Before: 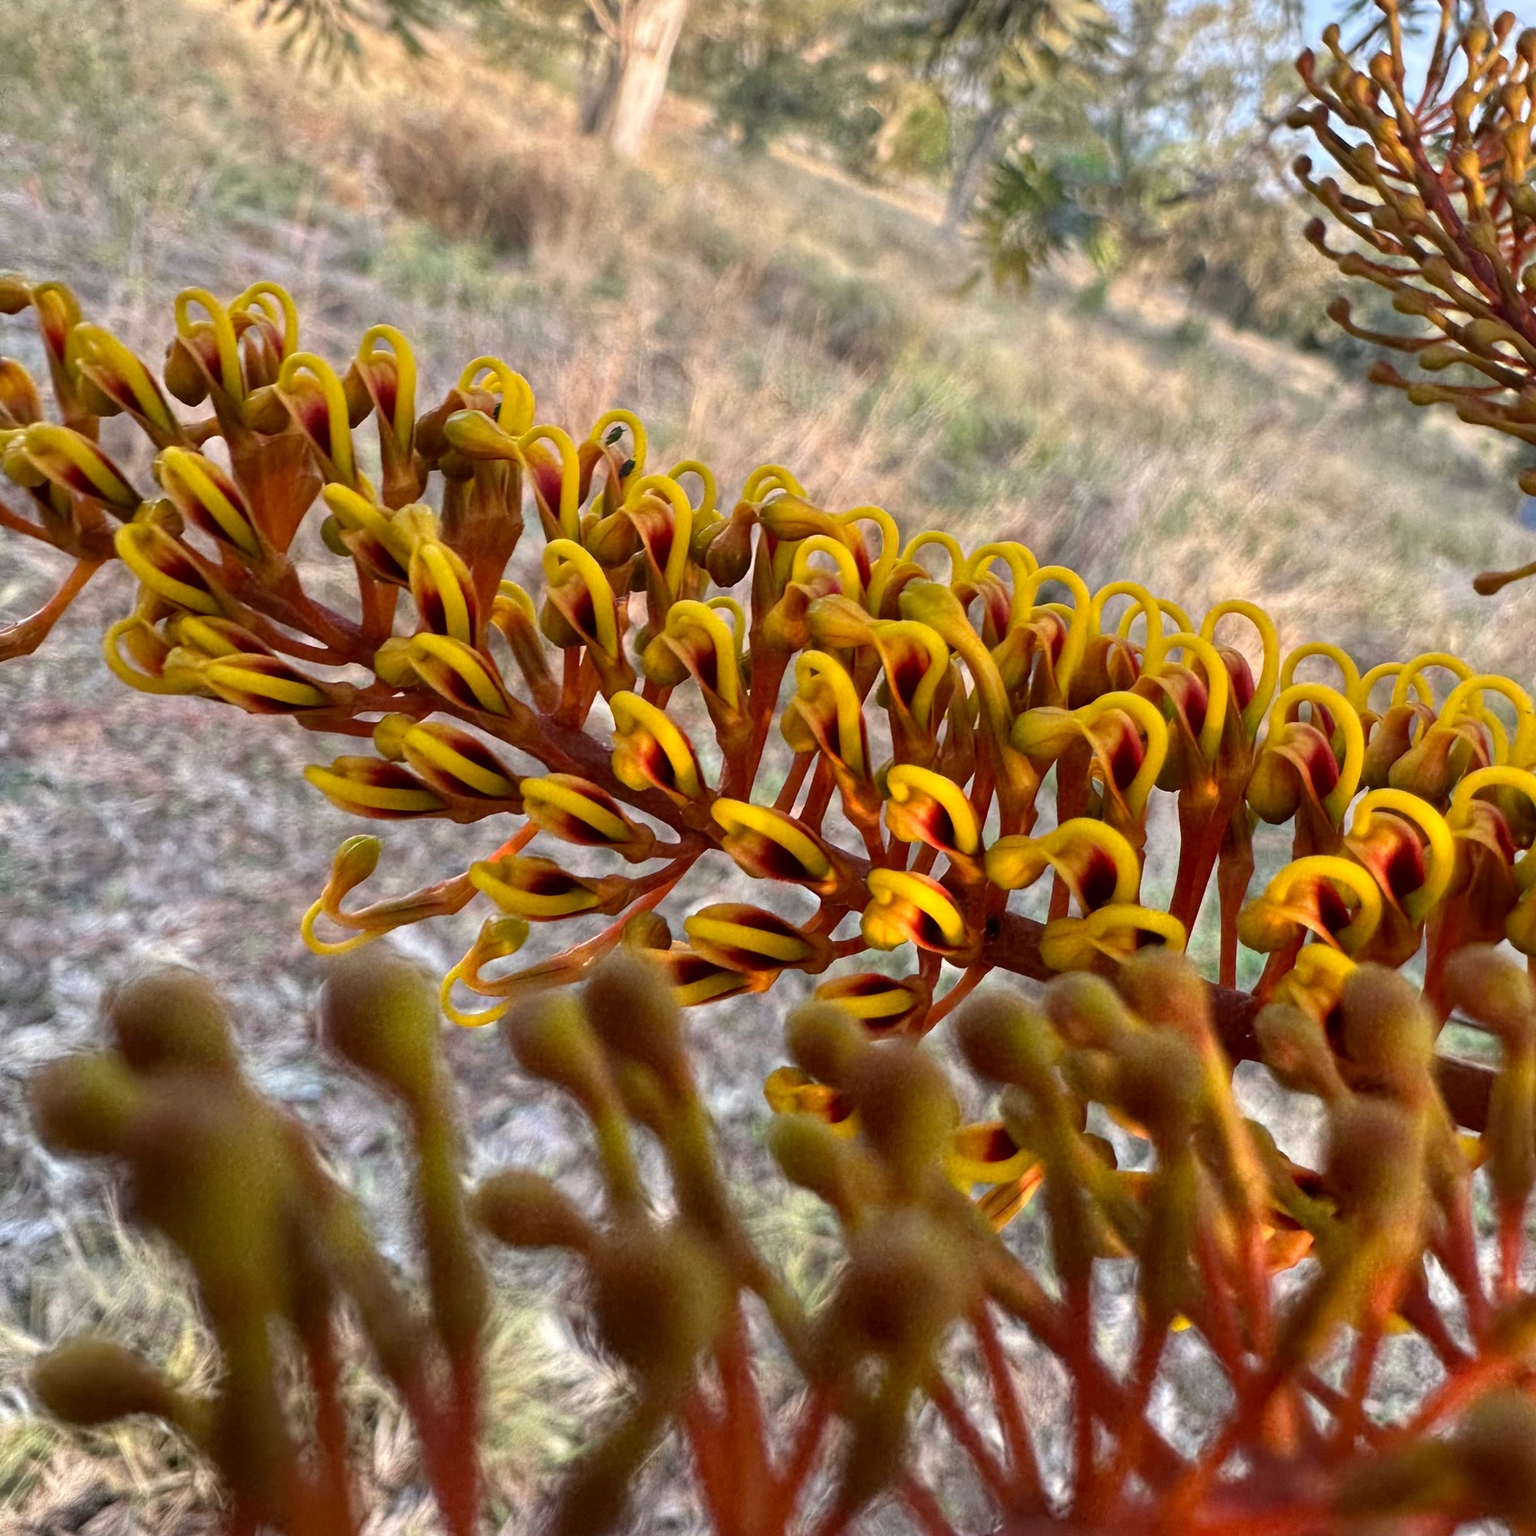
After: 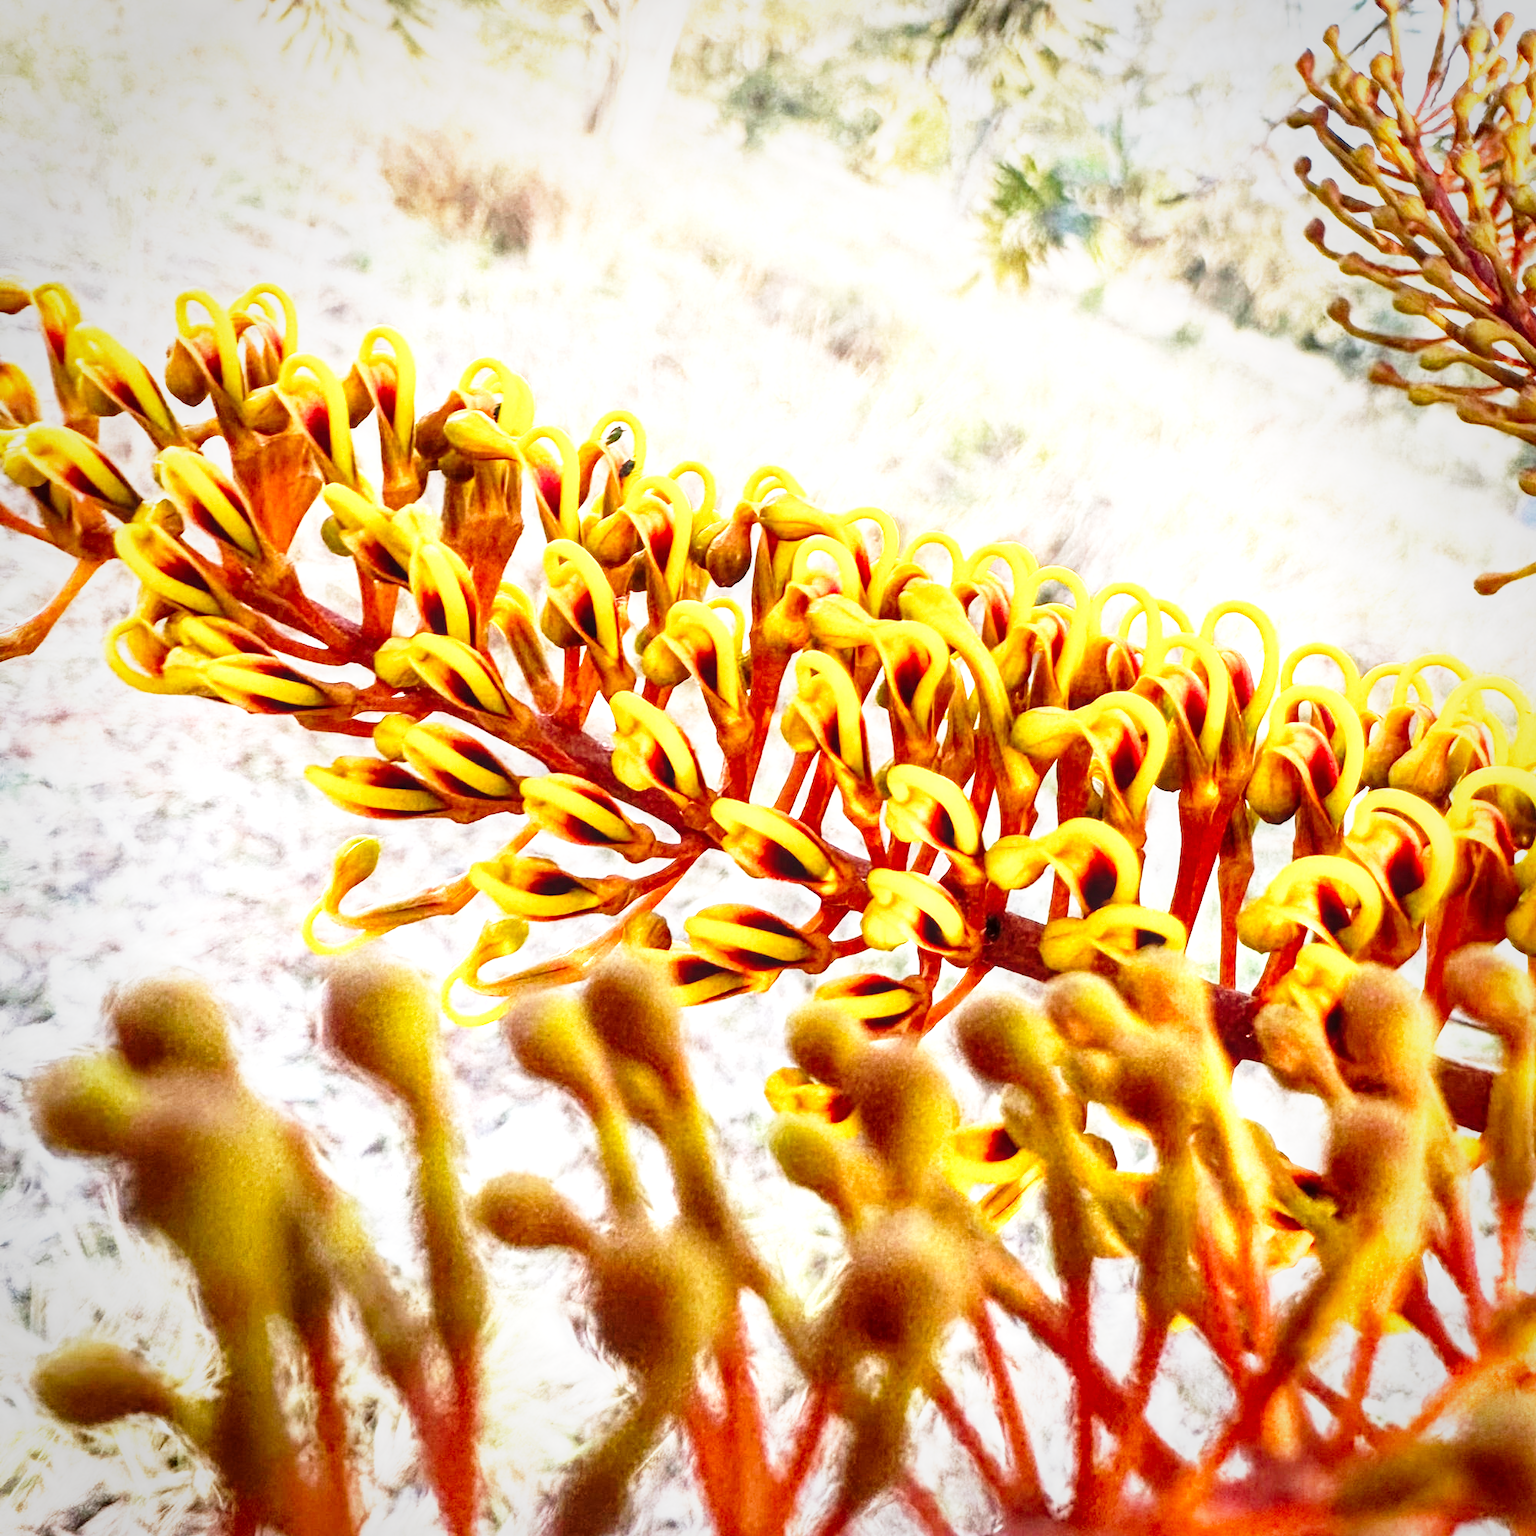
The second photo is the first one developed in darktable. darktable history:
local contrast: on, module defaults
exposure: black level correction 0, exposure 1.098 EV, compensate highlight preservation false
vignetting: fall-off start 71.83%, brightness -0.371, saturation 0.018
base curve: curves: ch0 [(0, 0) (0.026, 0.03) (0.109, 0.232) (0.351, 0.748) (0.669, 0.968) (1, 1)], preserve colors none
